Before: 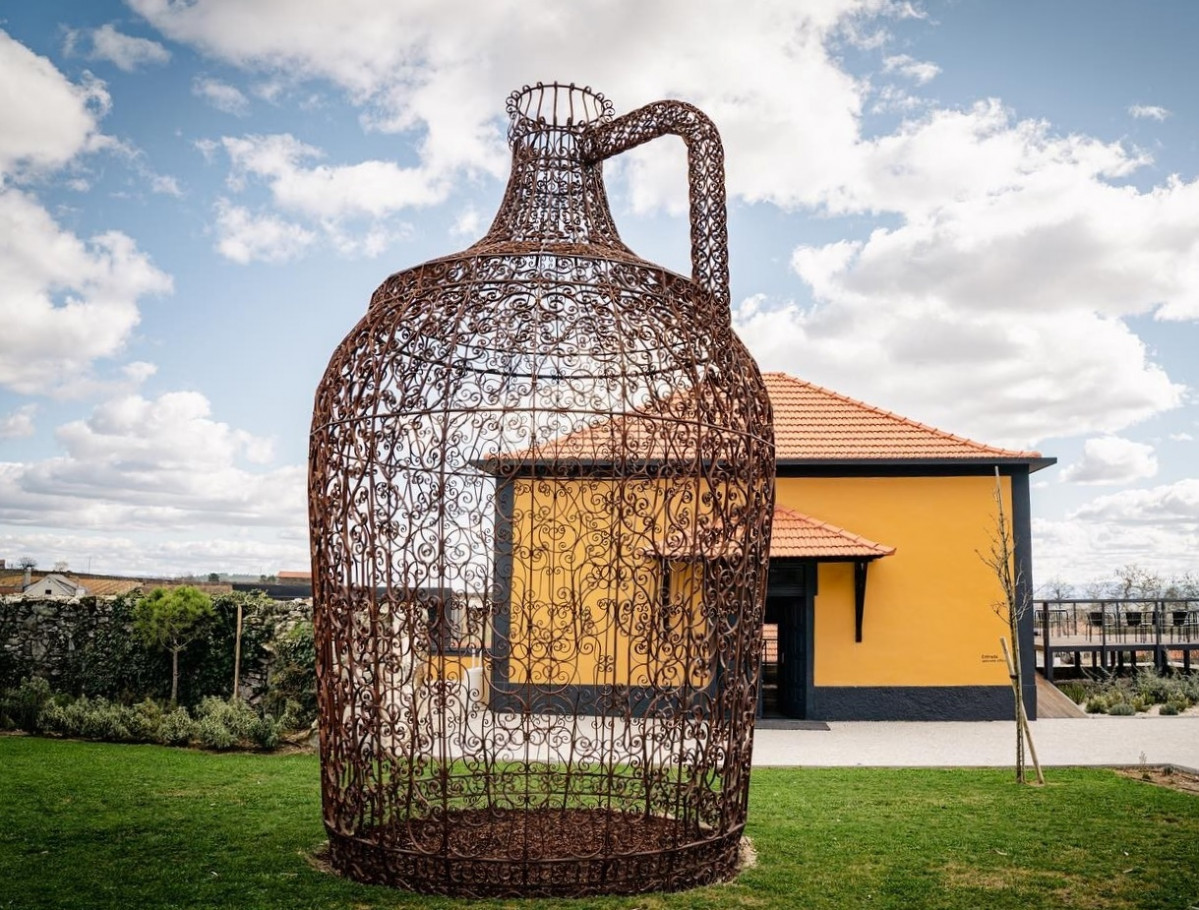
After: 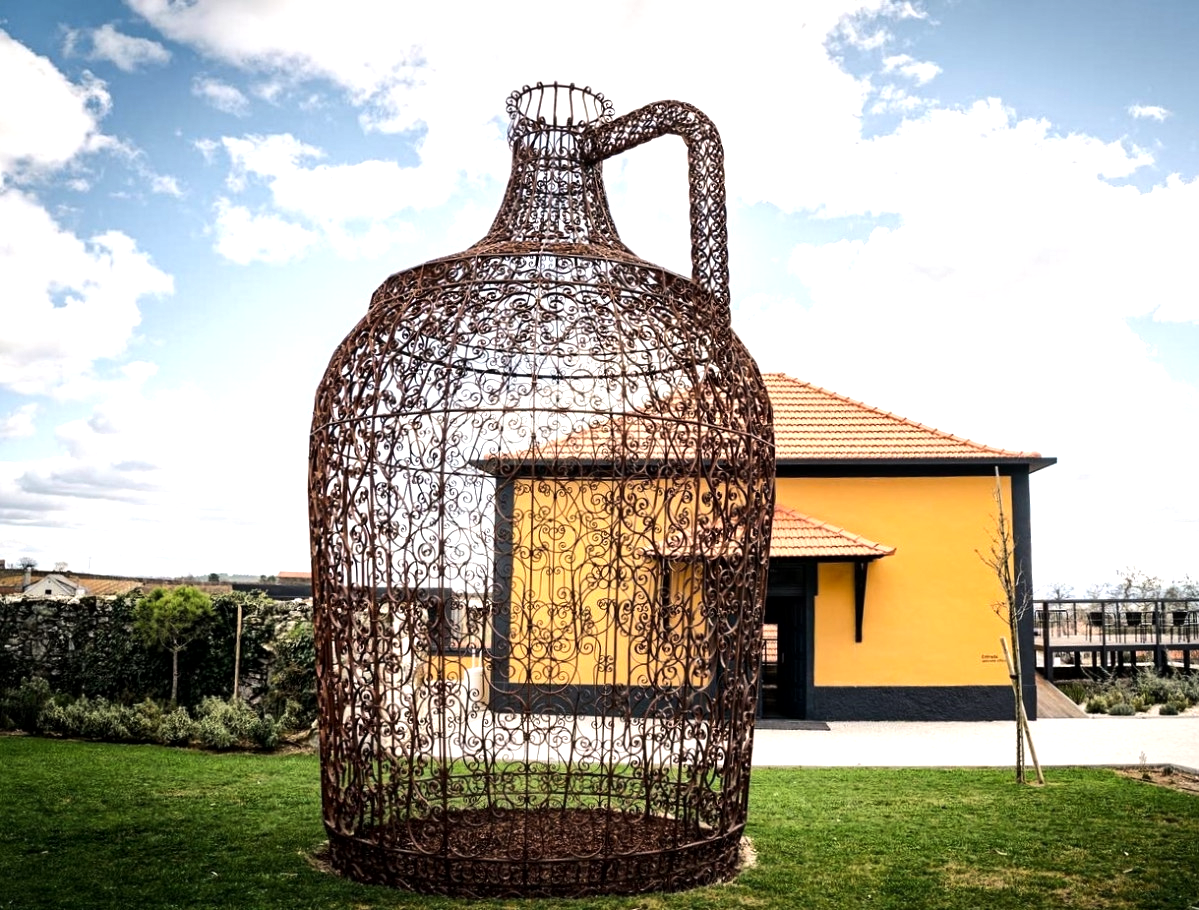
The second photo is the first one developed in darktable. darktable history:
tone equalizer: -8 EV -0.75 EV, -7 EV -0.7 EV, -6 EV -0.6 EV, -5 EV -0.4 EV, -3 EV 0.4 EV, -2 EV 0.6 EV, -1 EV 0.7 EV, +0 EV 0.75 EV, edges refinement/feathering 500, mask exposure compensation -1.57 EV, preserve details no
local contrast: mode bilateral grid, contrast 20, coarseness 50, detail 120%, midtone range 0.2
